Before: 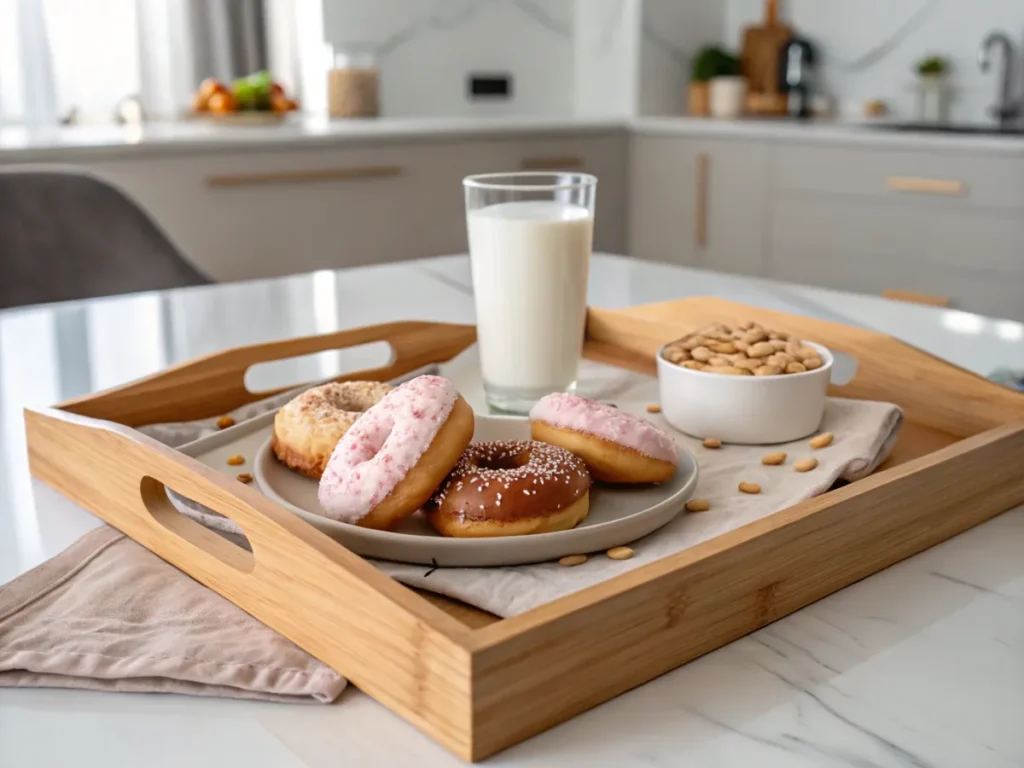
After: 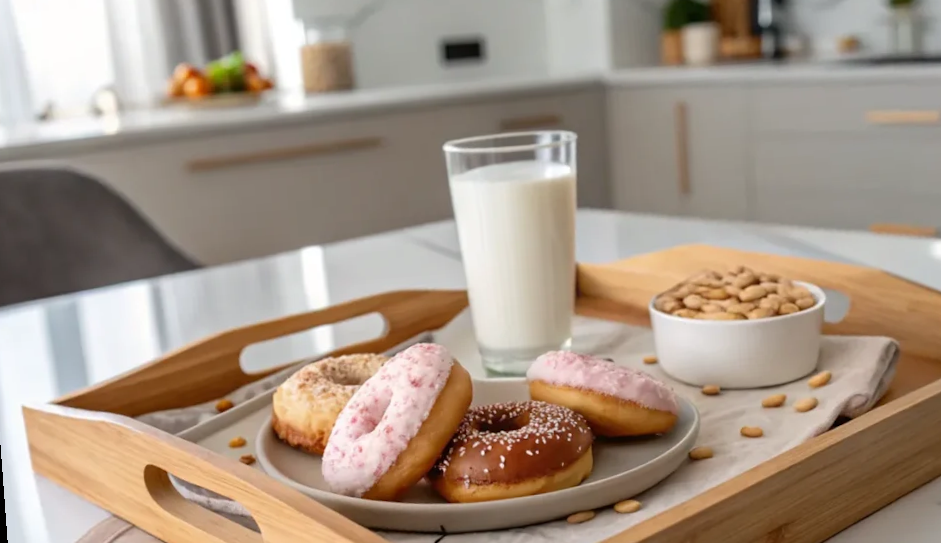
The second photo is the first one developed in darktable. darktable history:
rotate and perspective: rotation -4.25°, automatic cropping off
crop: left 3.015%, top 8.969%, right 9.647%, bottom 26.457%
